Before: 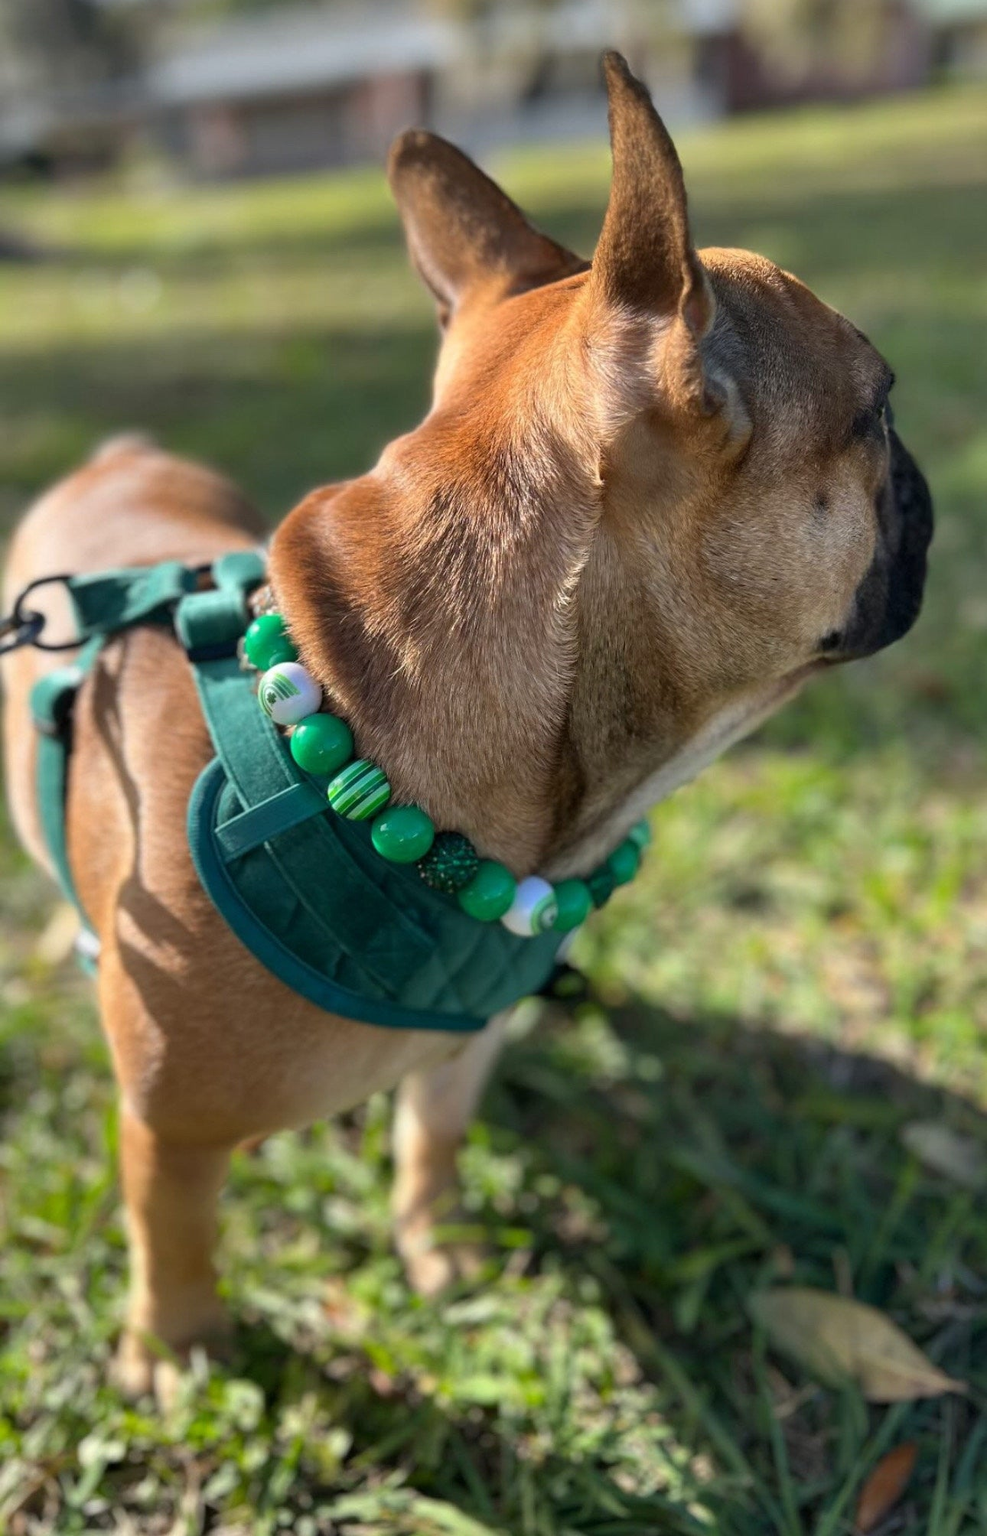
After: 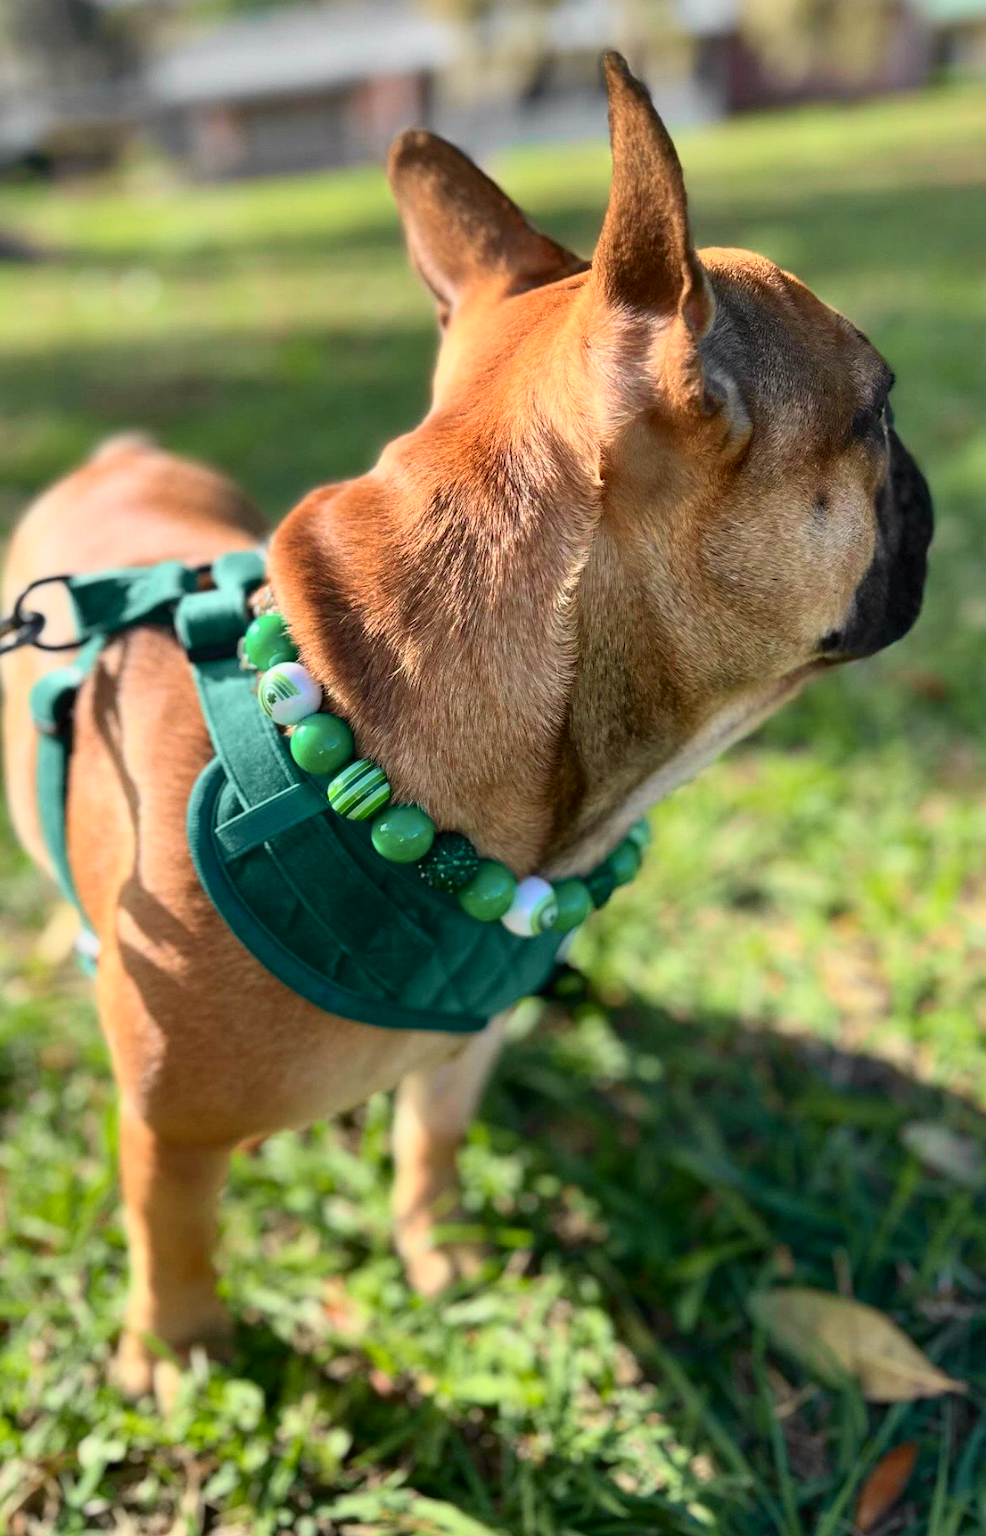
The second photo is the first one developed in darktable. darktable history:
tone equalizer: on, module defaults
tone curve: curves: ch0 [(0, 0) (0.131, 0.116) (0.316, 0.345) (0.501, 0.584) (0.629, 0.732) (0.812, 0.888) (1, 0.974)]; ch1 [(0, 0) (0.366, 0.367) (0.475, 0.453) (0.494, 0.497) (0.504, 0.503) (0.553, 0.584) (1, 1)]; ch2 [(0, 0) (0.333, 0.346) (0.375, 0.375) (0.424, 0.43) (0.476, 0.492) (0.502, 0.501) (0.533, 0.556) (0.566, 0.599) (0.614, 0.653) (1, 1)], color space Lab, independent channels, preserve colors none
